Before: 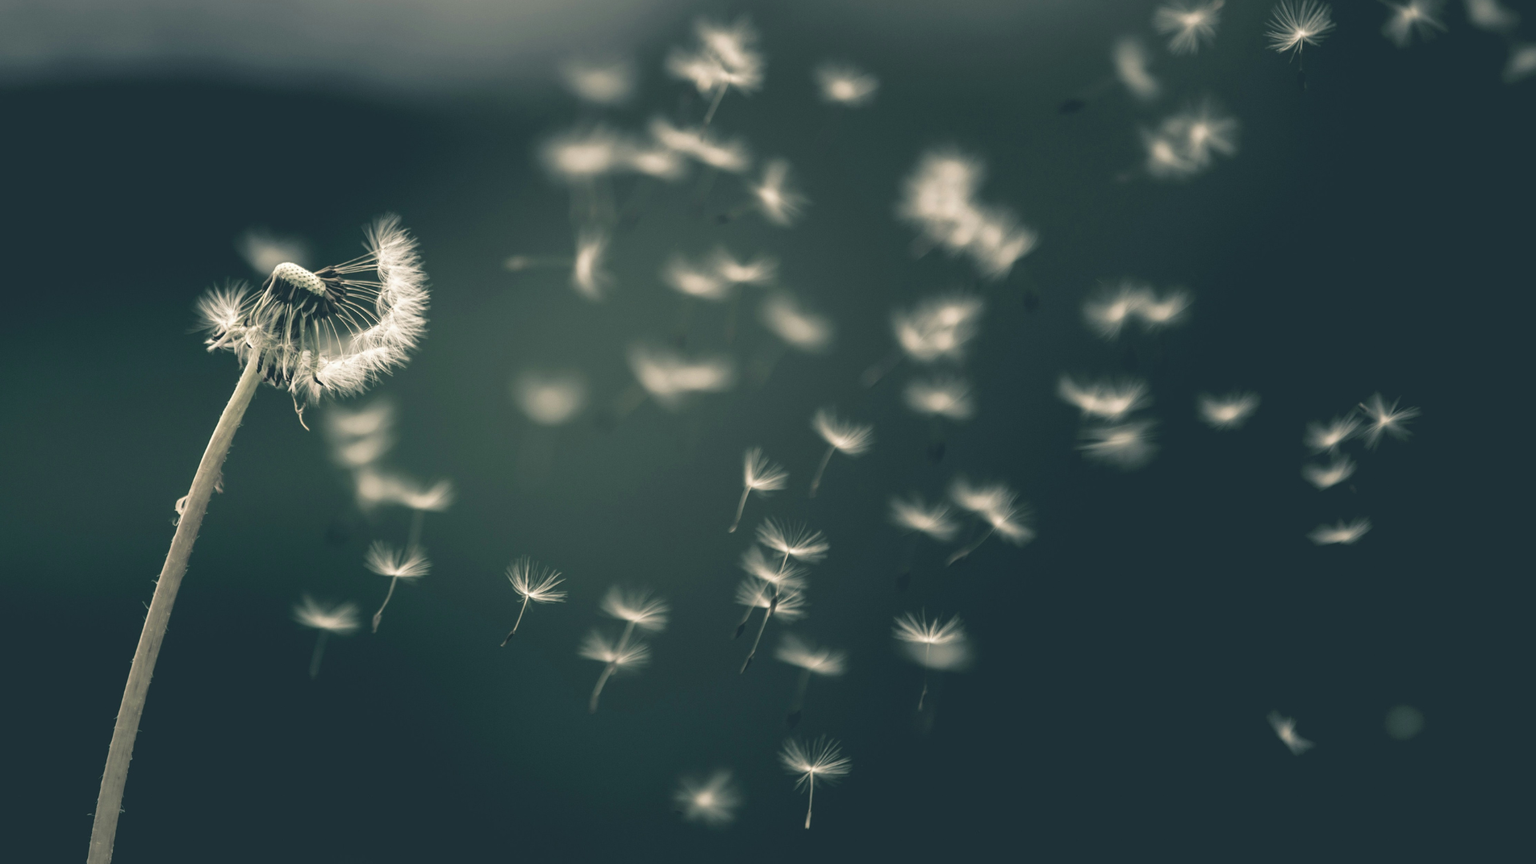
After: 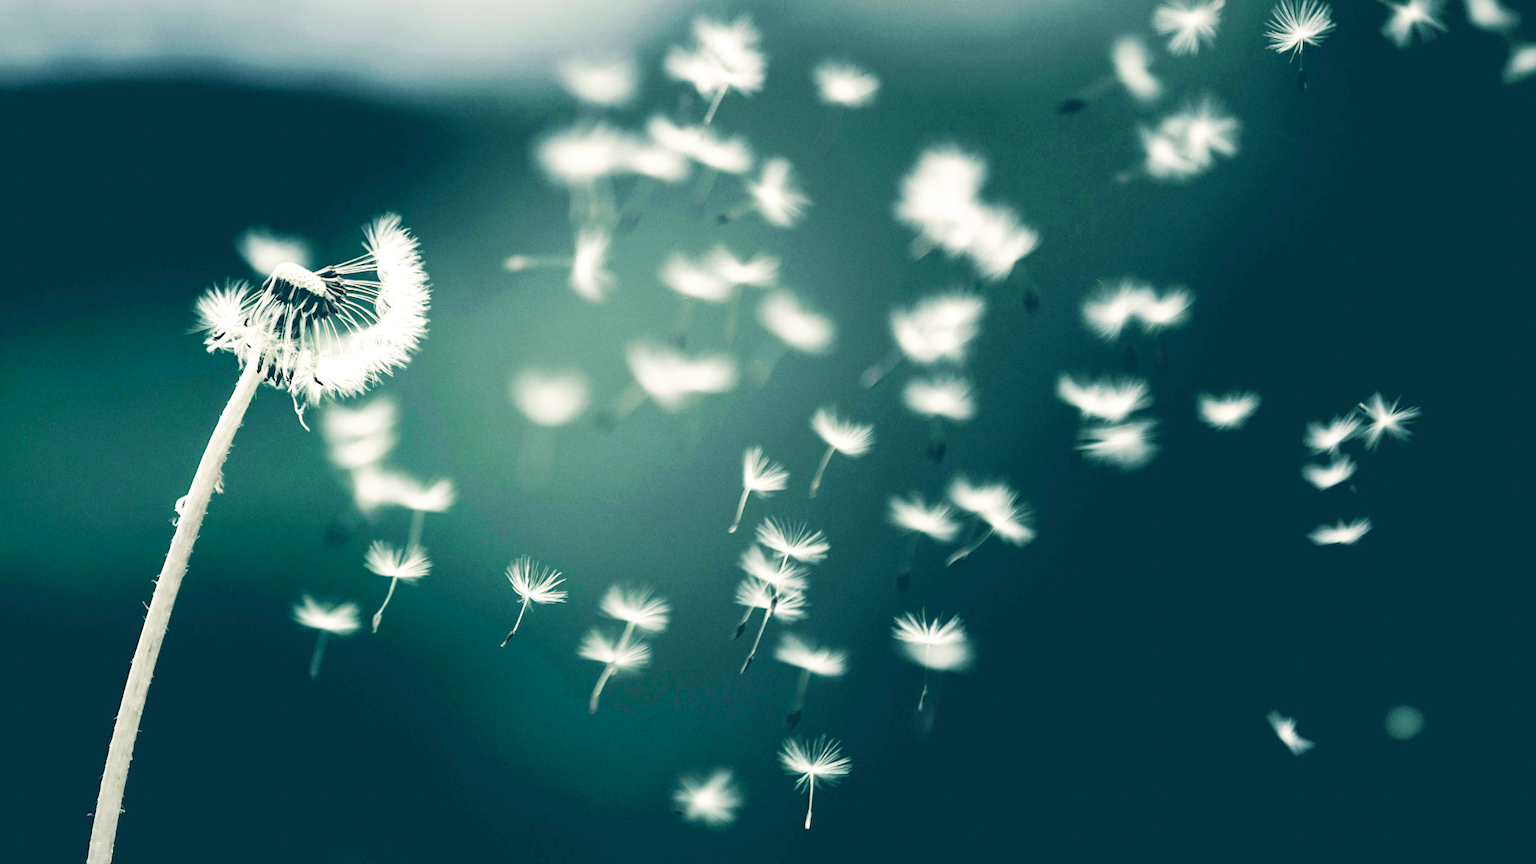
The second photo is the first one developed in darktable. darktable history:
sigmoid: contrast 1.8, skew -0.2, preserve hue 0%, red attenuation 0.1, red rotation 0.035, green attenuation 0.1, green rotation -0.017, blue attenuation 0.15, blue rotation -0.052, base primaries Rec2020
color balance rgb: shadows lift › luminance -20%, power › hue 72.24°, highlights gain › luminance 15%, global offset › hue 171.6°, perceptual saturation grading › highlights -15%, perceptual saturation grading › shadows 25%, global vibrance 35%, contrast 10%
exposure: black level correction 0, exposure 1.4 EV, compensate highlight preservation false
levels: levels [0.073, 0.497, 0.972]
